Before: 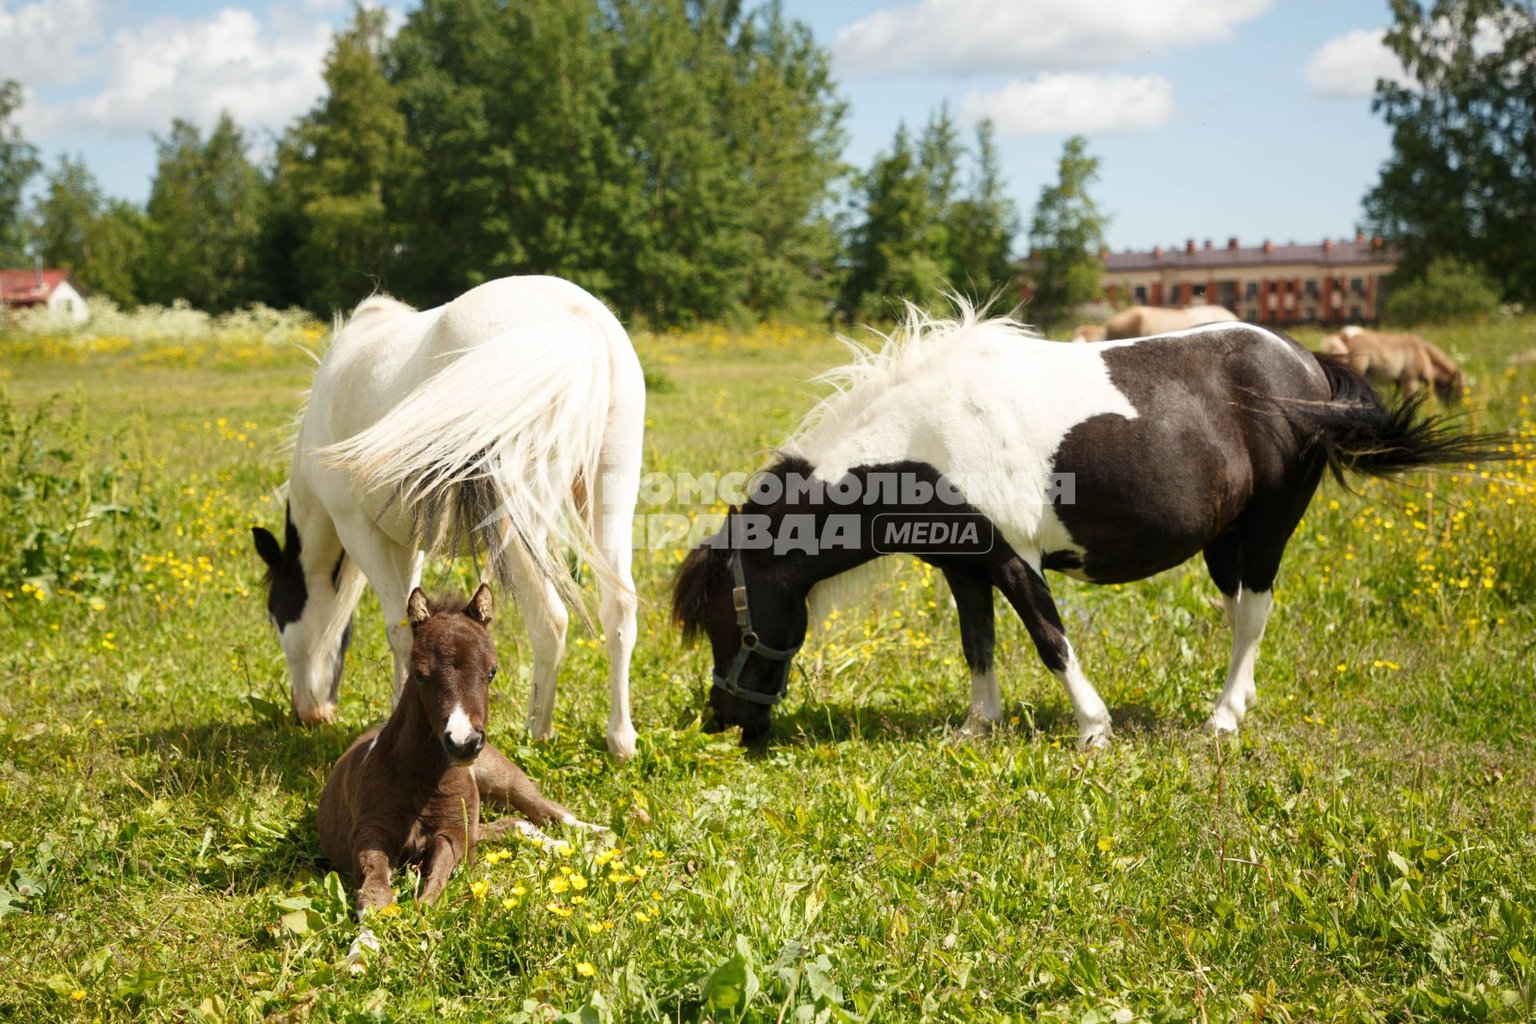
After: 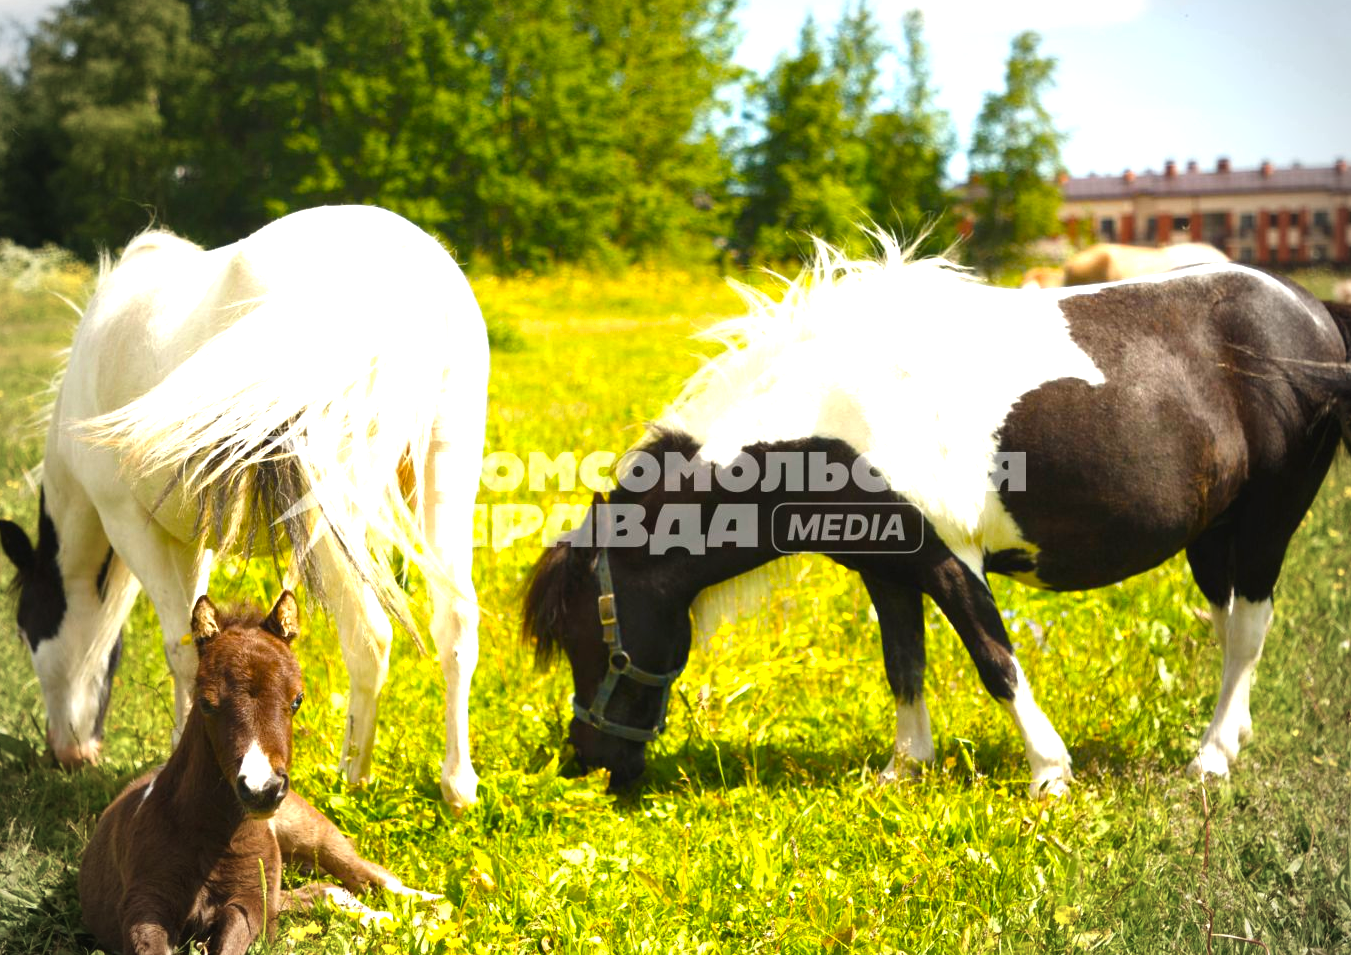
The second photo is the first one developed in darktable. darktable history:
color balance rgb: linear chroma grading › global chroma 15.528%, perceptual saturation grading › global saturation 29.978%, perceptual brilliance grading › global brilliance 24.918%
exposure: black level correction -0.003, exposure 0.03 EV, compensate highlight preservation false
crop and rotate: left 16.569%, top 10.871%, right 13.06%, bottom 14.478%
vignetting: fall-off start 67.21%, width/height ratio 1.017
